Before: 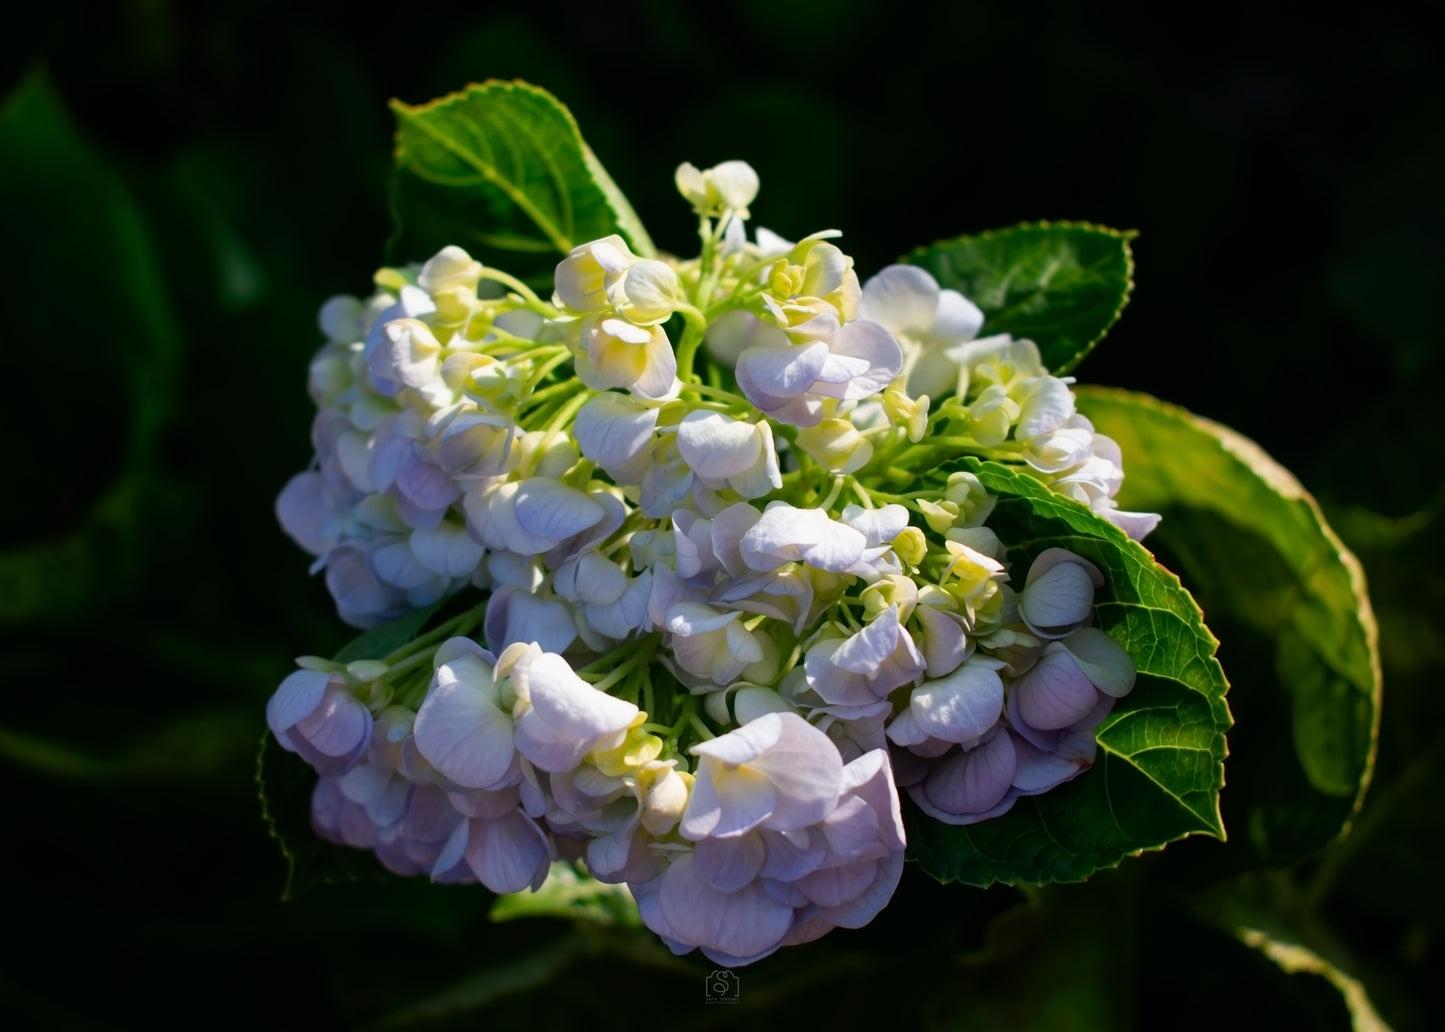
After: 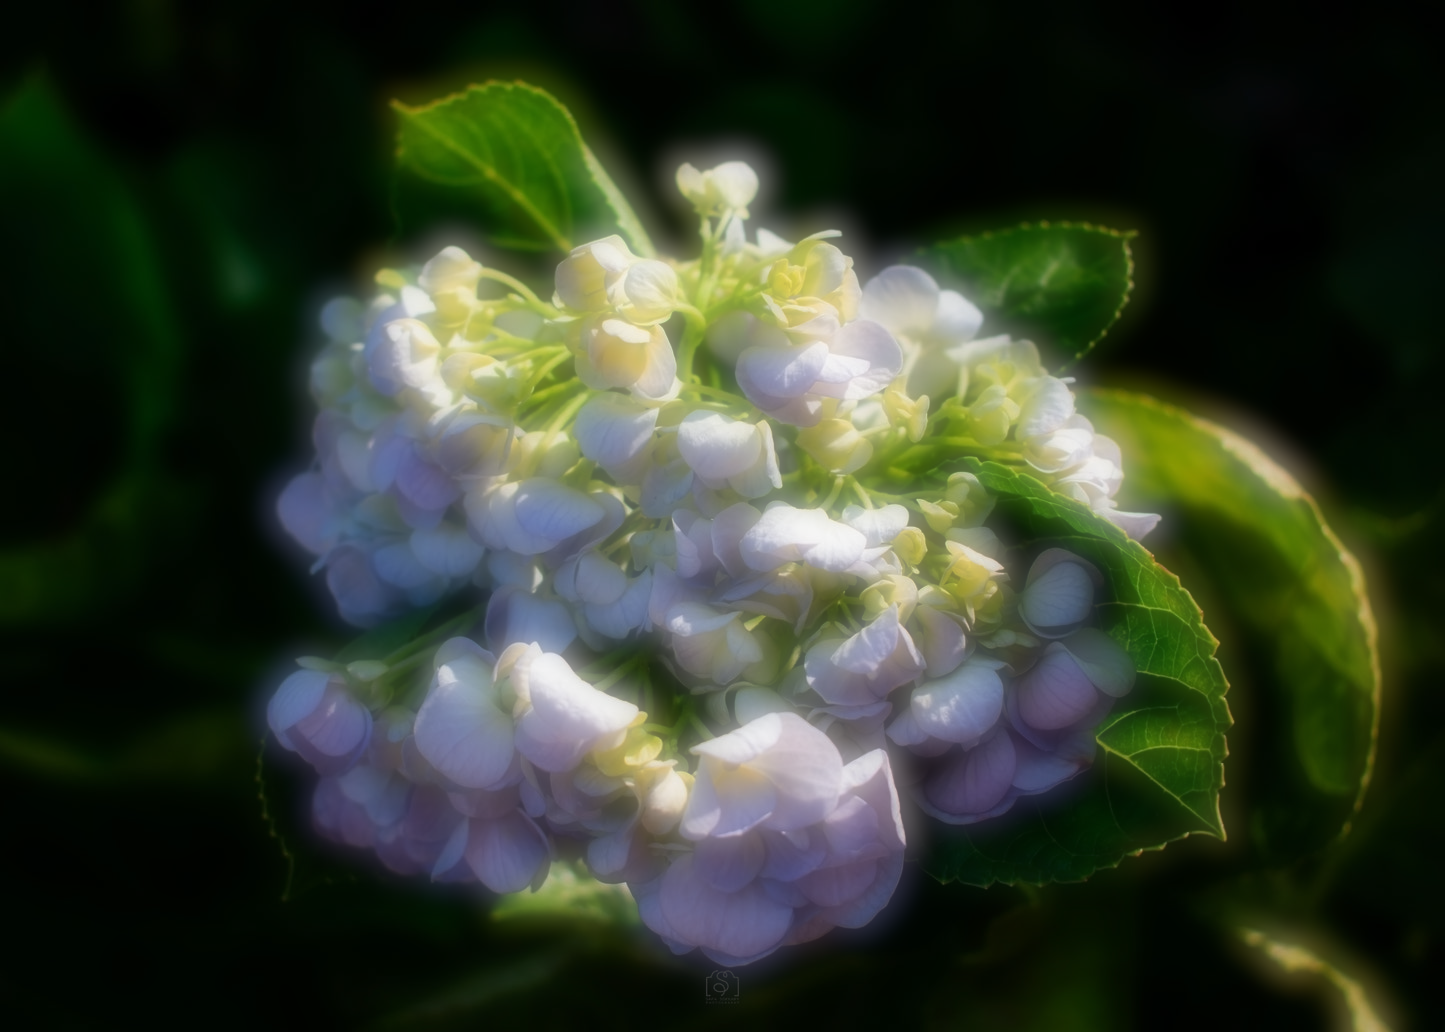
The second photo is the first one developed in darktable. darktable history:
soften: on, module defaults
